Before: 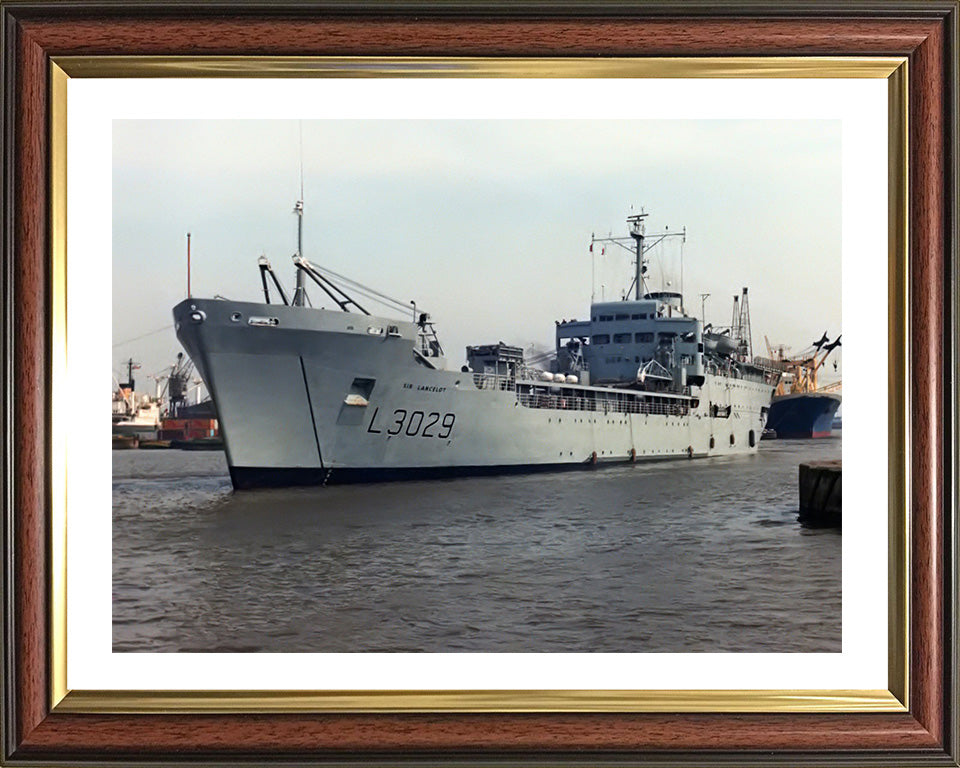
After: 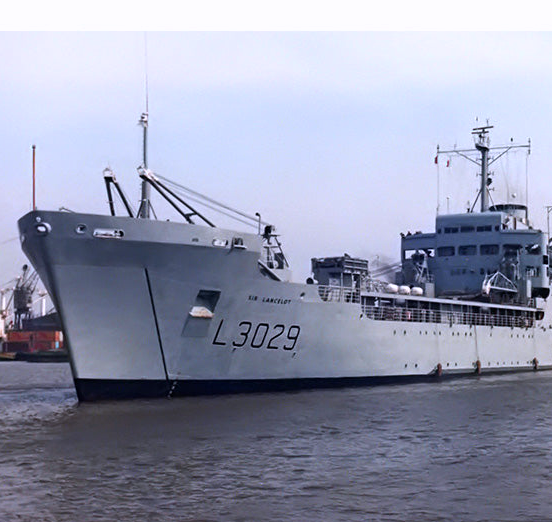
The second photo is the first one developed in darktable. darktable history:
color calibration: illuminant custom, x 0.367, y 0.392, temperature 4435.9 K
crop: left 16.19%, top 11.492%, right 26.262%, bottom 20.444%
